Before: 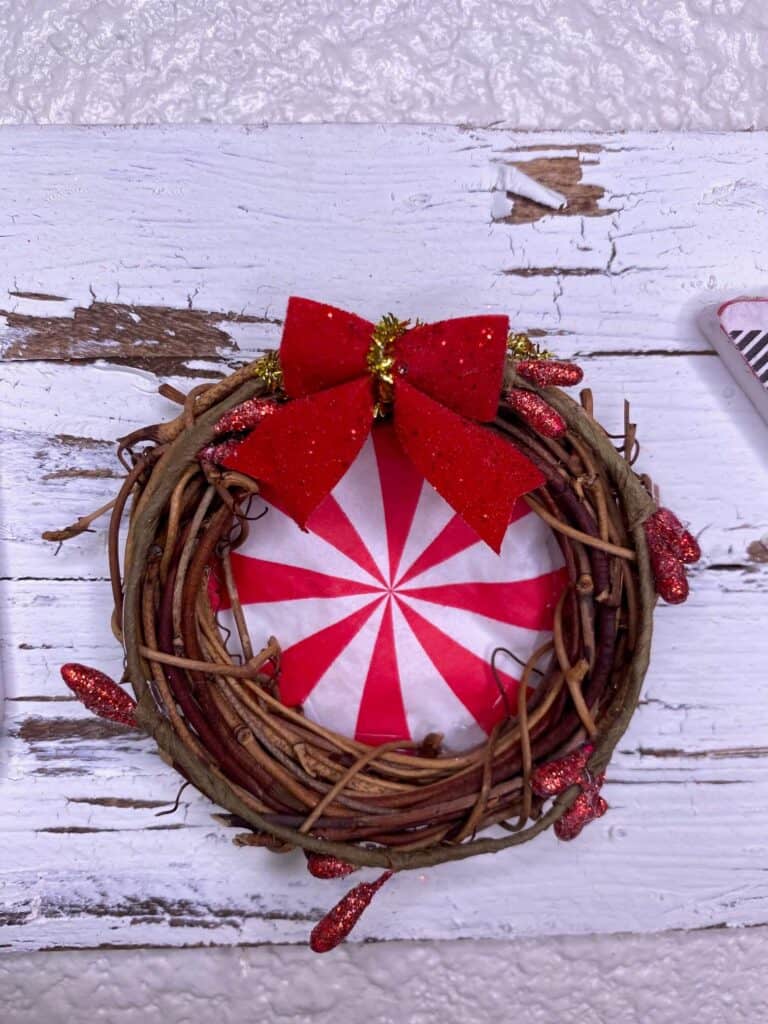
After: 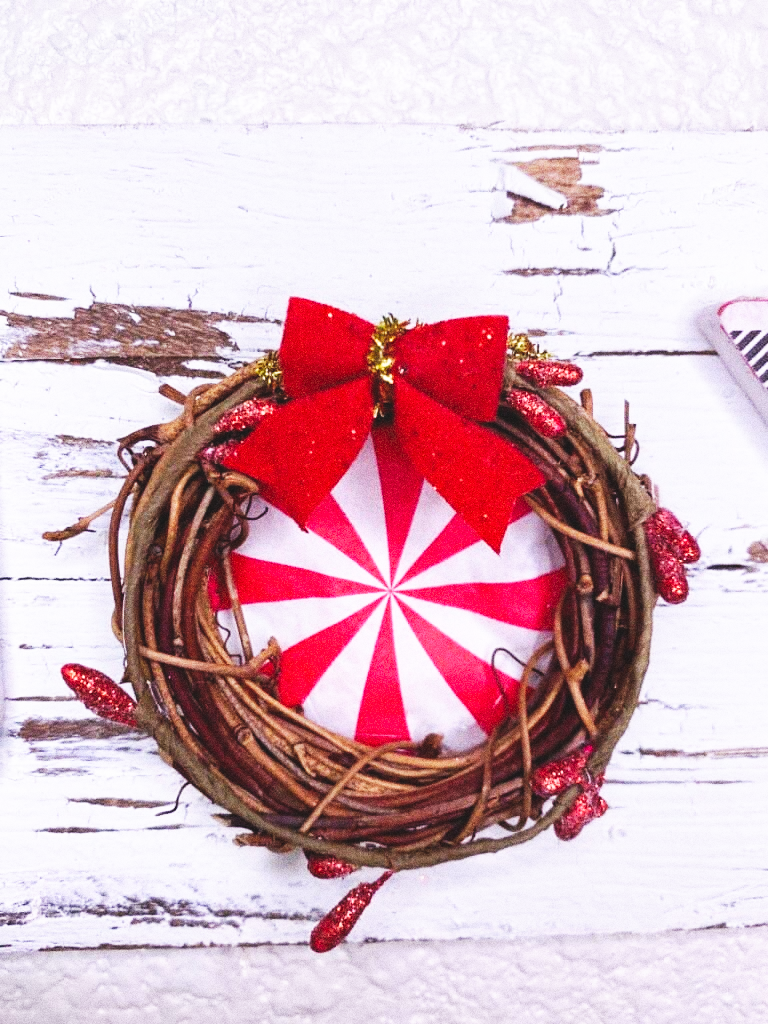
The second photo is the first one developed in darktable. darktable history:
grain: coarseness 0.09 ISO, strength 40%
exposure: black level correction -0.015, exposure -0.125 EV, compensate highlight preservation false
base curve: curves: ch0 [(0, 0) (0.007, 0.004) (0.027, 0.03) (0.046, 0.07) (0.207, 0.54) (0.442, 0.872) (0.673, 0.972) (1, 1)], preserve colors none
